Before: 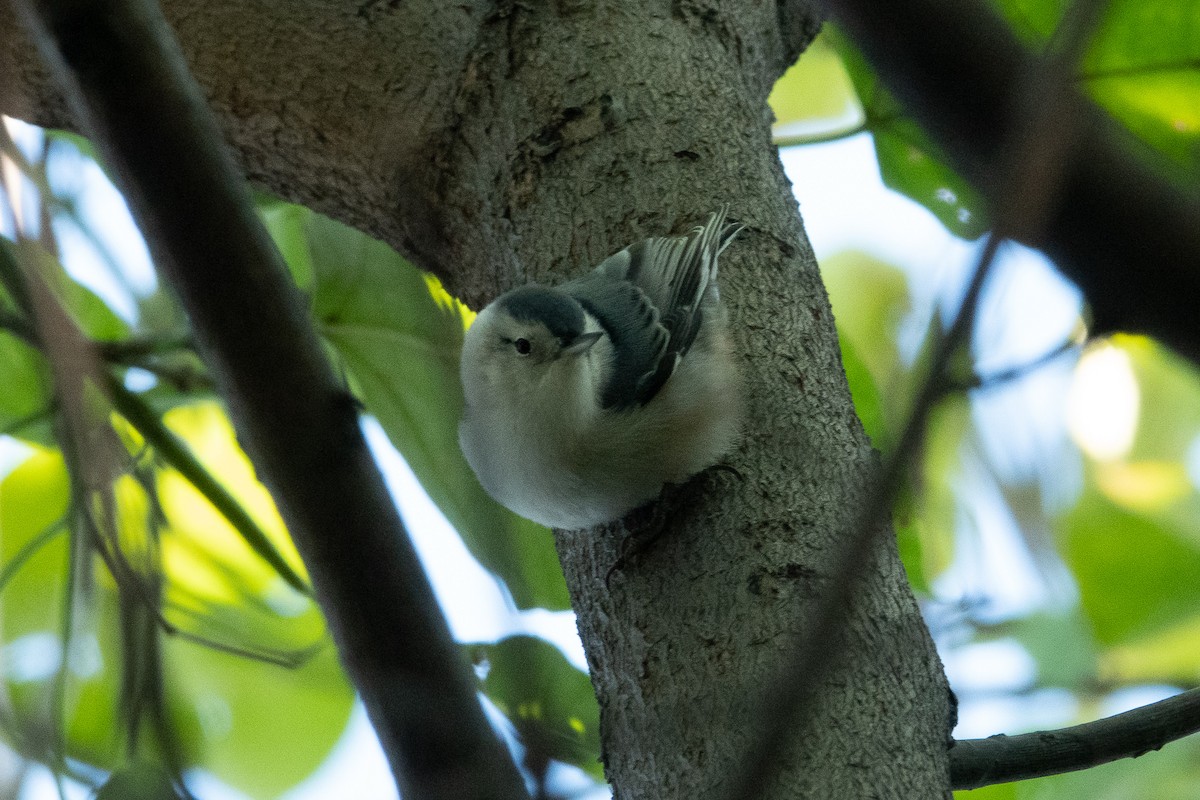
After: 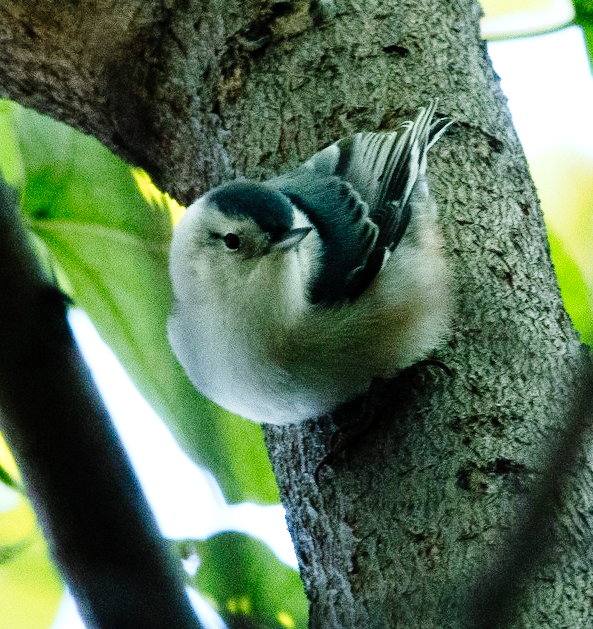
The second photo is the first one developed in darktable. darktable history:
exposure: black level correction 0.001, exposure 0.5 EV, compensate highlight preservation false
crop and rotate: angle 0.014°, left 24.246%, top 13.154%, right 26.292%, bottom 8.147%
color calibration: illuminant as shot in camera, x 0.358, y 0.373, temperature 4628.91 K
tone curve: curves: ch0 [(0, 0) (0.003, 0.001) (0.011, 0.004) (0.025, 0.009) (0.044, 0.016) (0.069, 0.025) (0.1, 0.036) (0.136, 0.059) (0.177, 0.103) (0.224, 0.175) (0.277, 0.274) (0.335, 0.395) (0.399, 0.52) (0.468, 0.635) (0.543, 0.733) (0.623, 0.817) (0.709, 0.888) (0.801, 0.93) (0.898, 0.964) (1, 1)], preserve colors none
